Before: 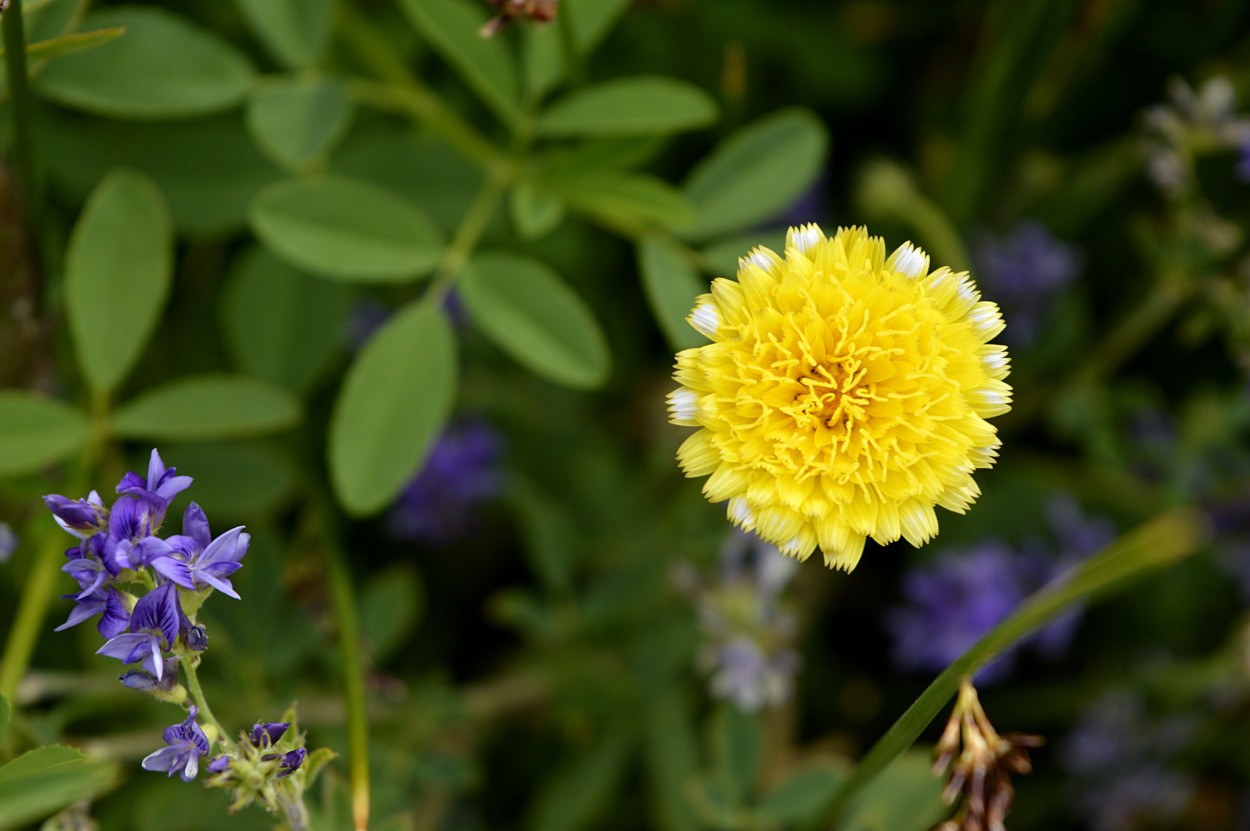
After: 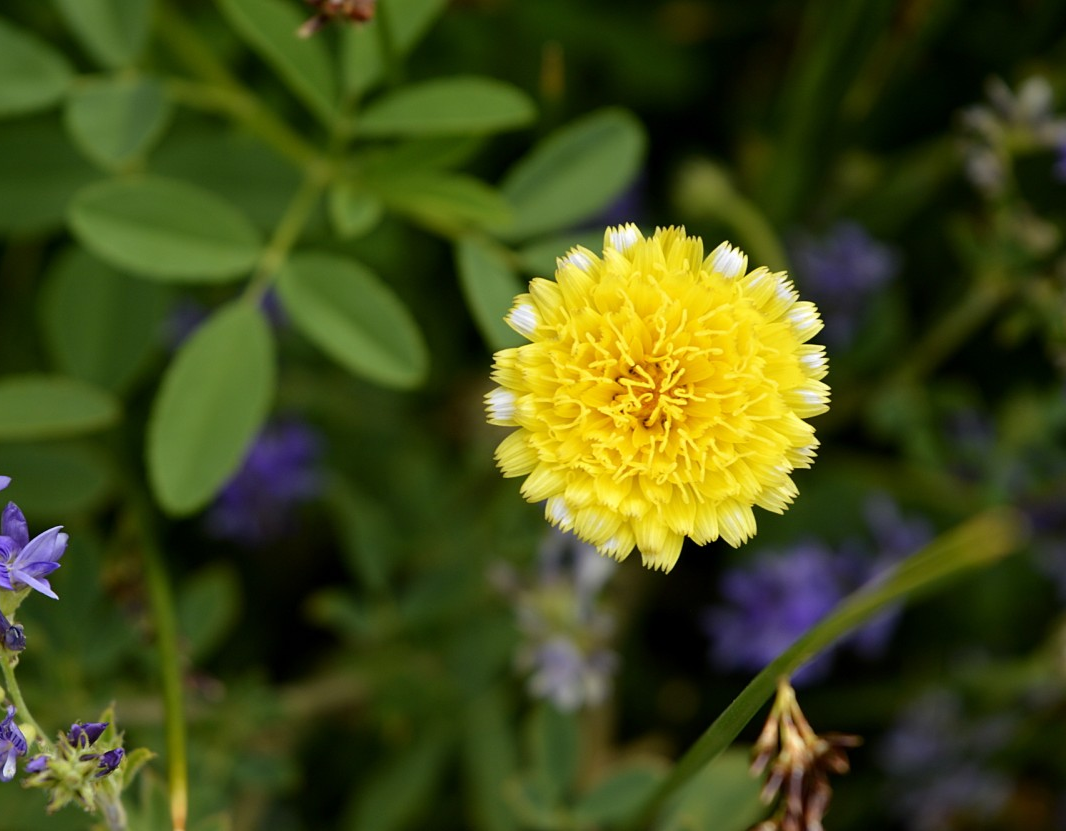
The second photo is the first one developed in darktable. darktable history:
crop and rotate: left 14.695%
